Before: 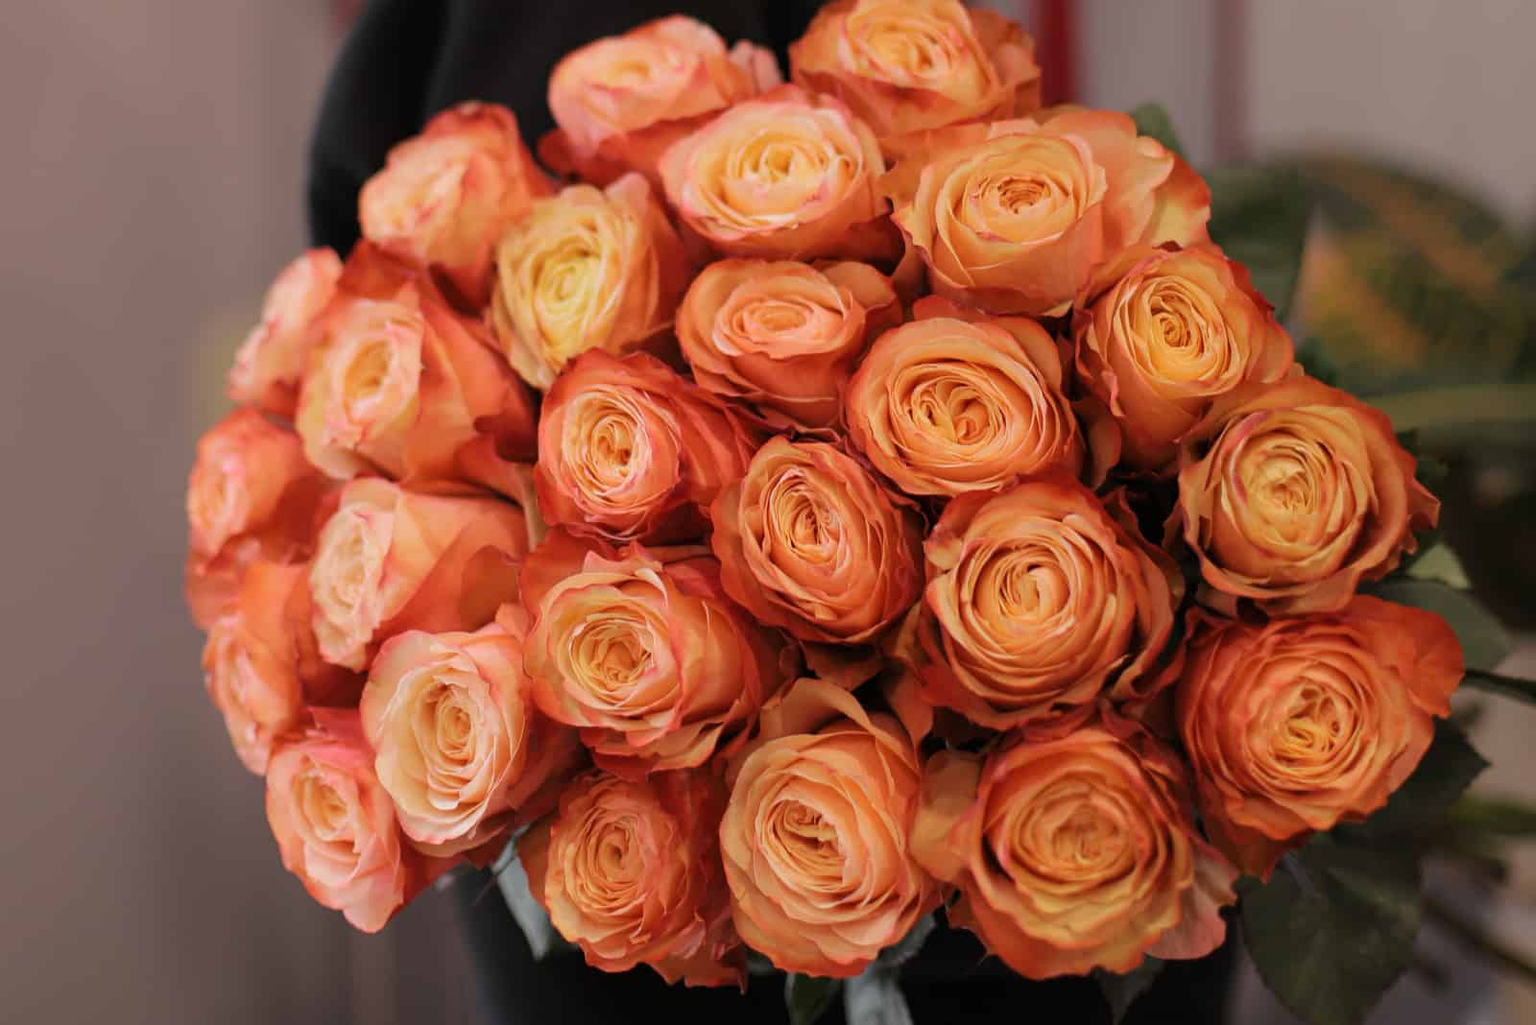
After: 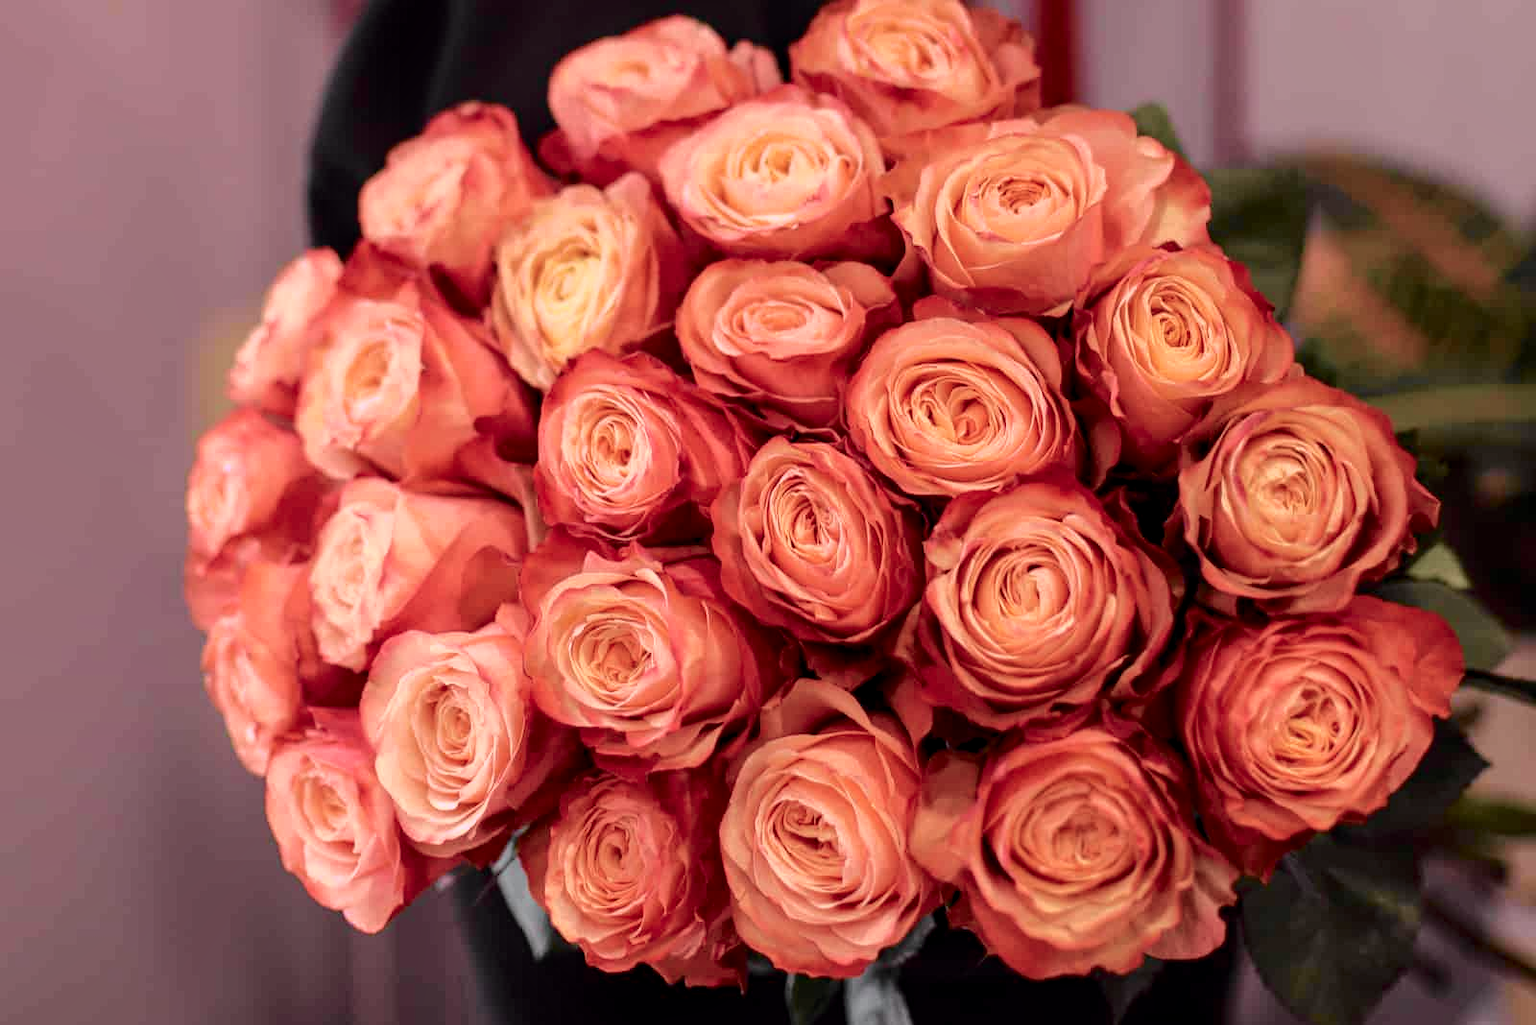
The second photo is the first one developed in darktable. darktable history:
local contrast: on, module defaults
tone curve: curves: ch0 [(0, 0) (0.105, 0.068) (0.195, 0.162) (0.283, 0.283) (0.384, 0.404) (0.485, 0.531) (0.638, 0.681) (0.795, 0.879) (1, 0.977)]; ch1 [(0, 0) (0.161, 0.092) (0.35, 0.33) (0.379, 0.401) (0.456, 0.469) (0.498, 0.506) (0.521, 0.549) (0.58, 0.624) (0.635, 0.671) (1, 1)]; ch2 [(0, 0) (0.371, 0.362) (0.437, 0.437) (0.483, 0.484) (0.53, 0.515) (0.56, 0.58) (0.622, 0.606) (1, 1)], color space Lab, independent channels, preserve colors none
